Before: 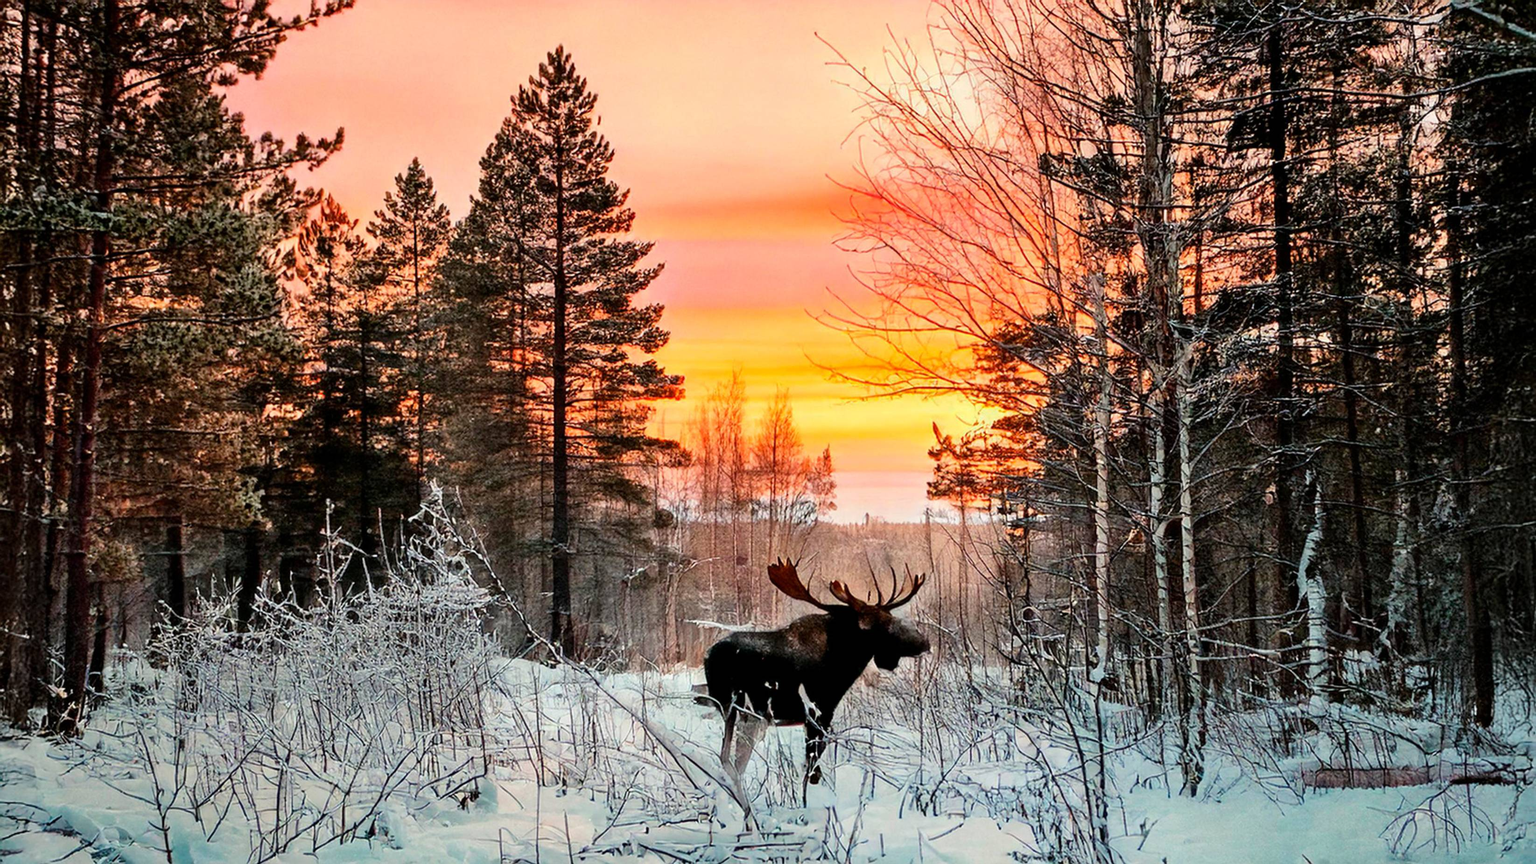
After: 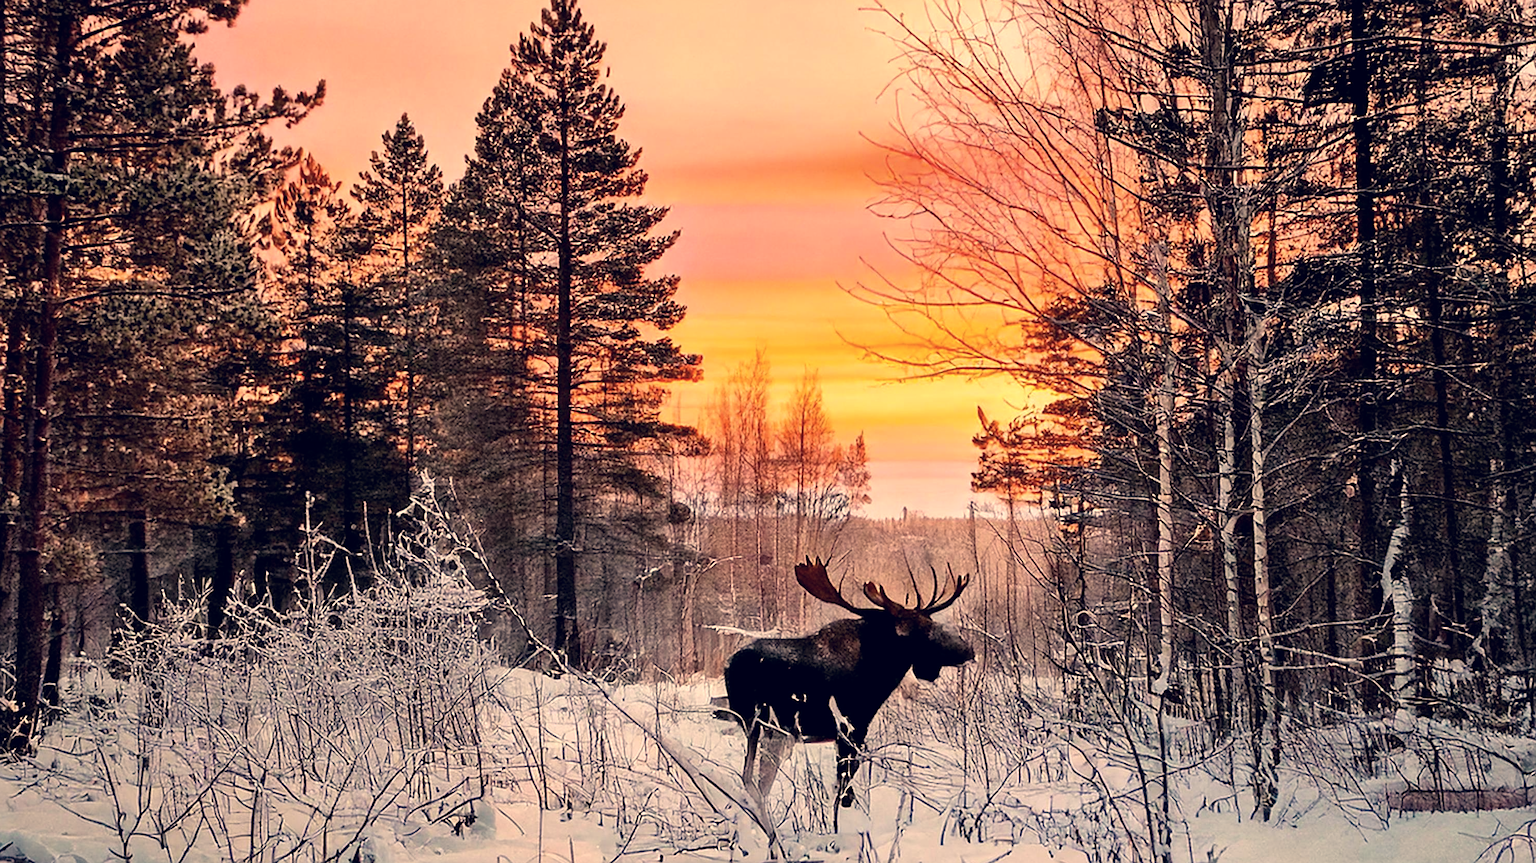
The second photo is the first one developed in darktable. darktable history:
color correction: highlights a* 19.59, highlights b* 27.49, shadows a* 3.46, shadows b* -17.28, saturation 0.73
crop: left 3.305%, top 6.436%, right 6.389%, bottom 3.258%
sharpen: on, module defaults
